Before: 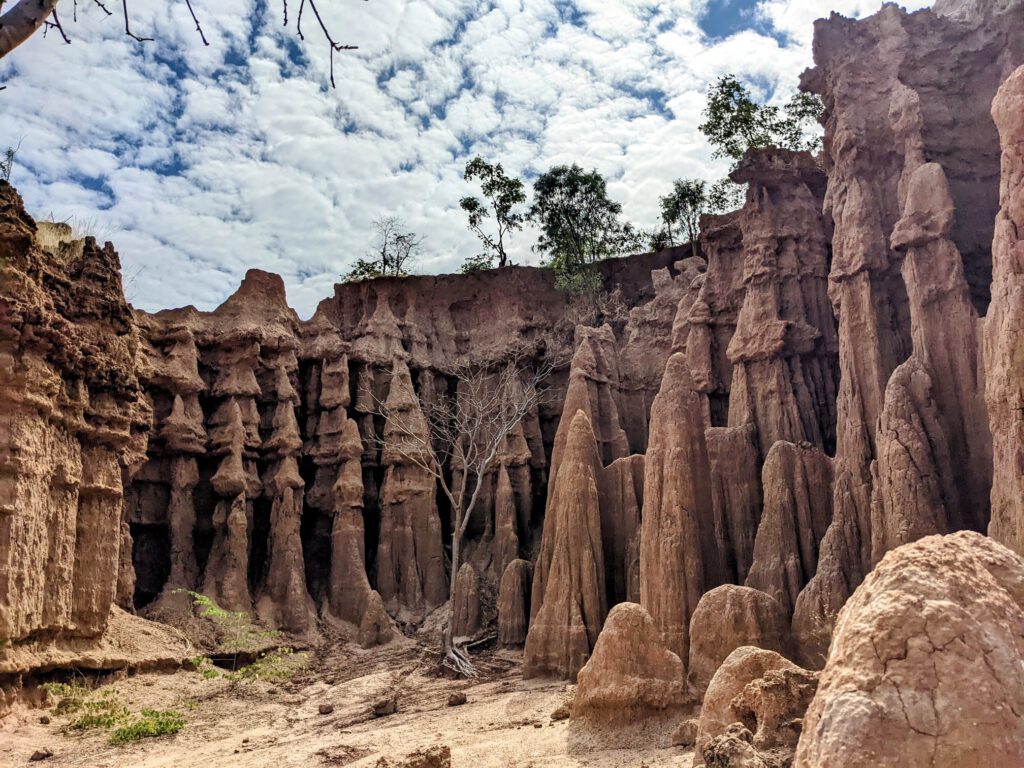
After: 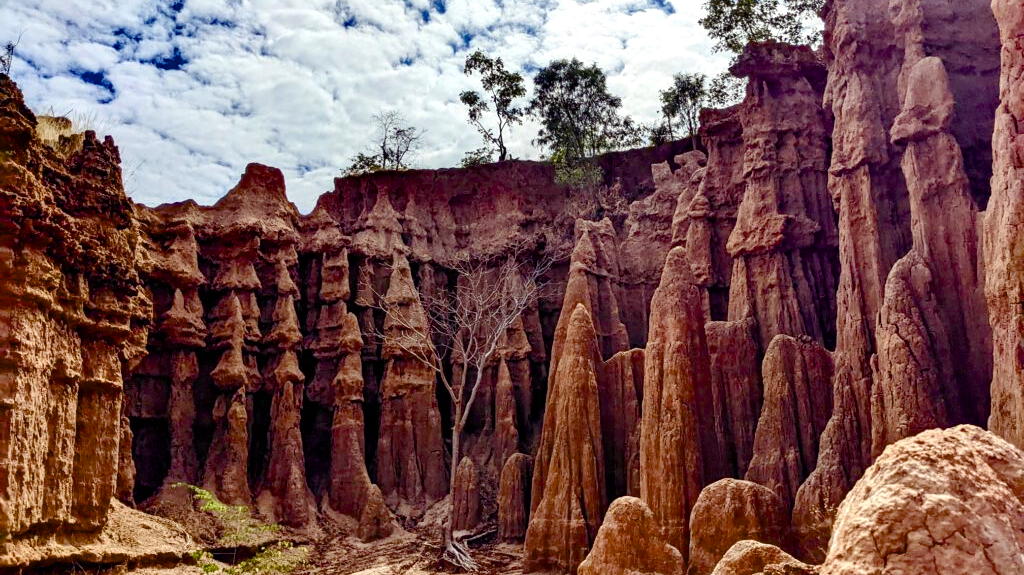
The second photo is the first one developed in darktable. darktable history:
crop: top 13.811%, bottom 11.268%
color balance rgb: shadows lift › luminance 0.369%, shadows lift › chroma 6.993%, shadows lift › hue 301.53°, highlights gain › luminance 15.04%, perceptual saturation grading › global saturation 20%, perceptual saturation grading › highlights -25.814%, perceptual saturation grading › shadows 49.496%, global vibrance 15.997%, saturation formula JzAzBz (2021)
